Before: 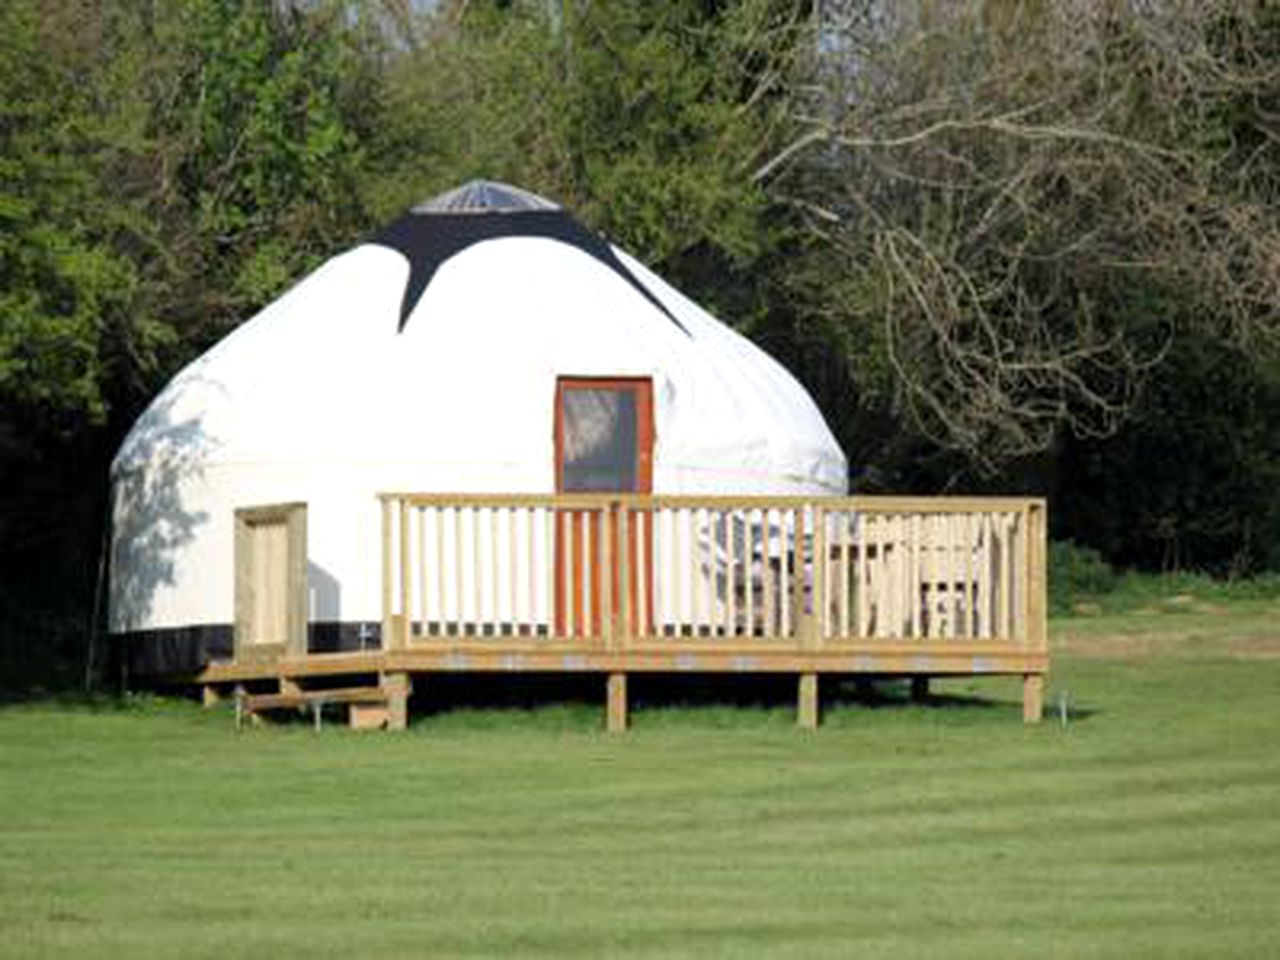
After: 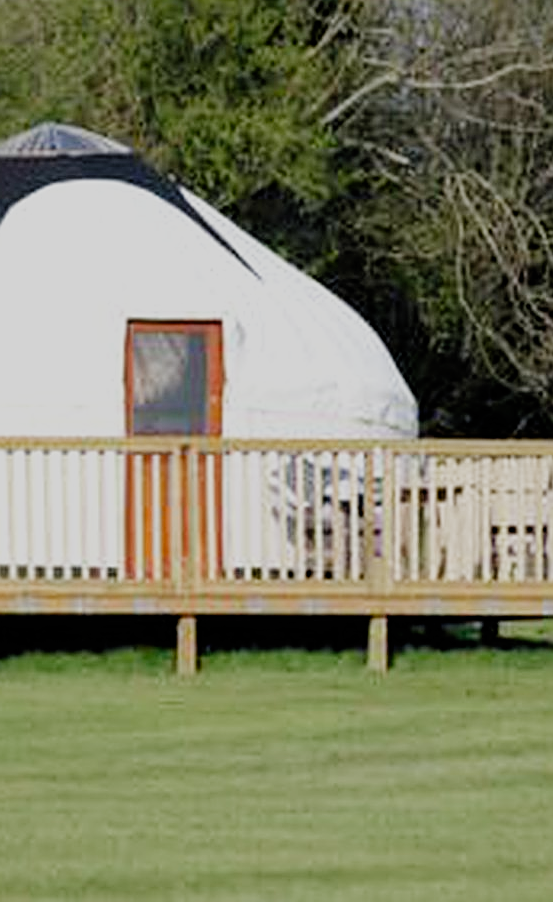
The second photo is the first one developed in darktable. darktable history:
filmic rgb: black relative exposure -7.65 EV, white relative exposure 4.56 EV, hardness 3.61, add noise in highlights 0.002, preserve chrominance no, color science v3 (2019), use custom middle-gray values true, contrast in highlights soft
crop: left 33.658%, top 6.005%, right 23.135%
sharpen: on, module defaults
